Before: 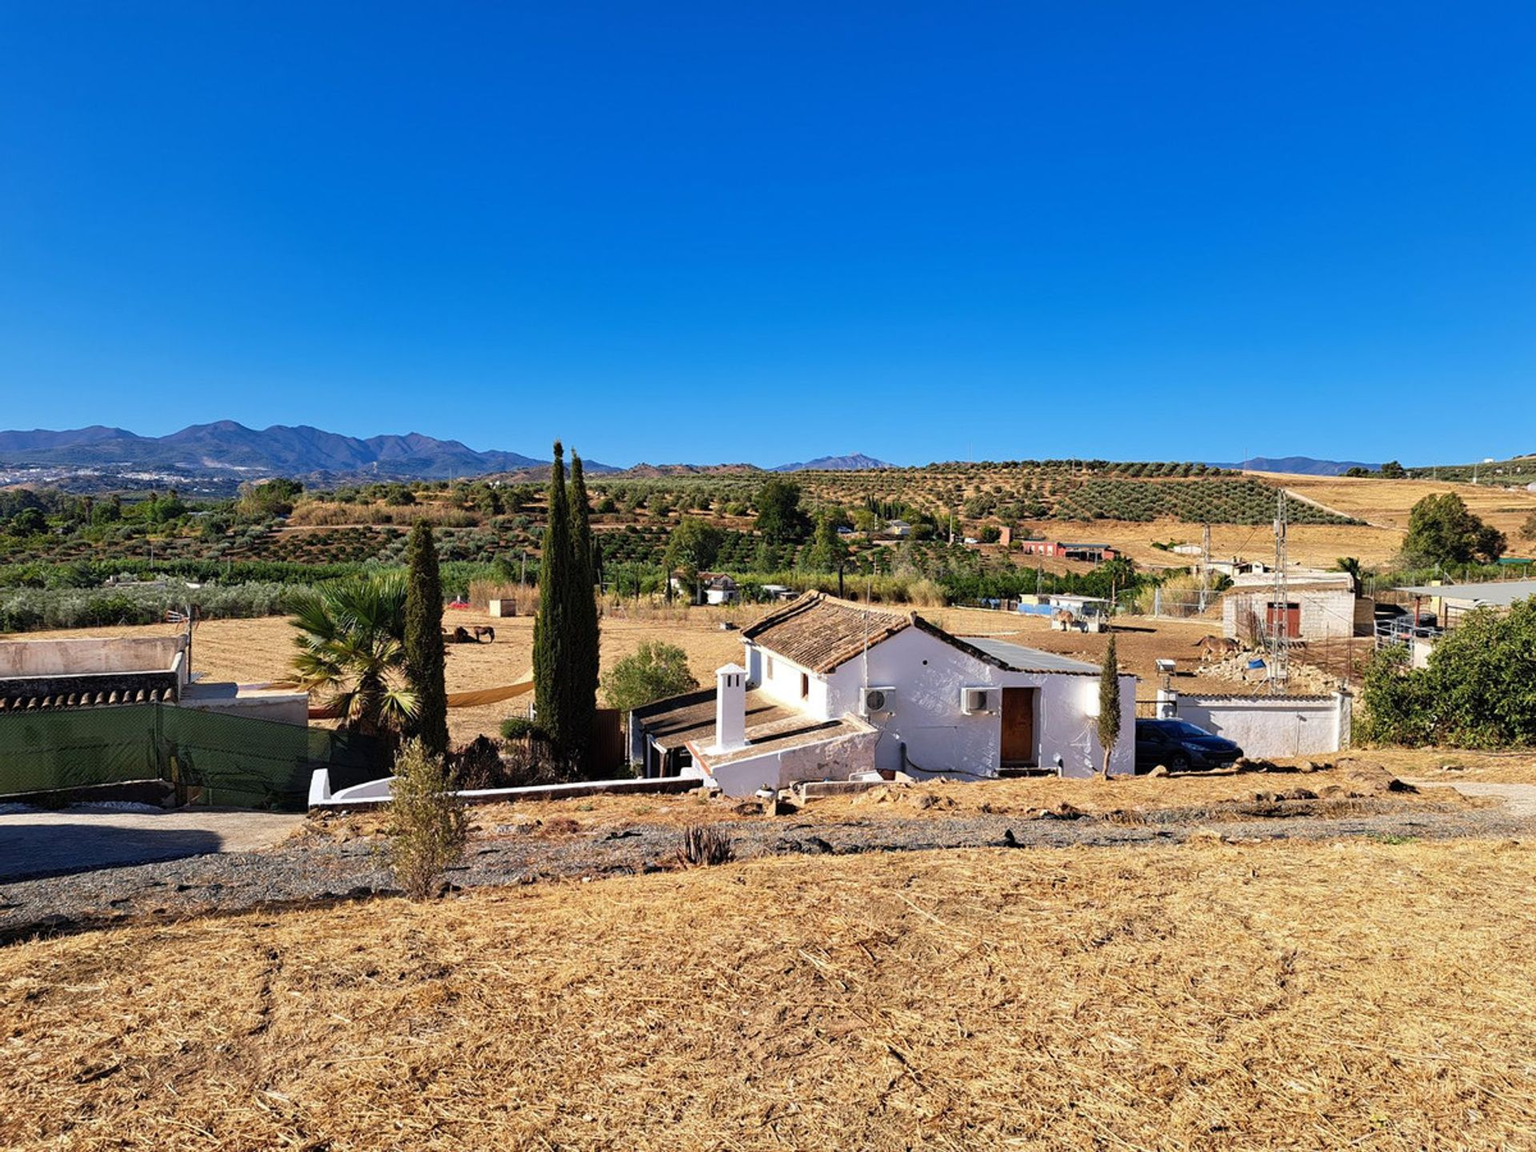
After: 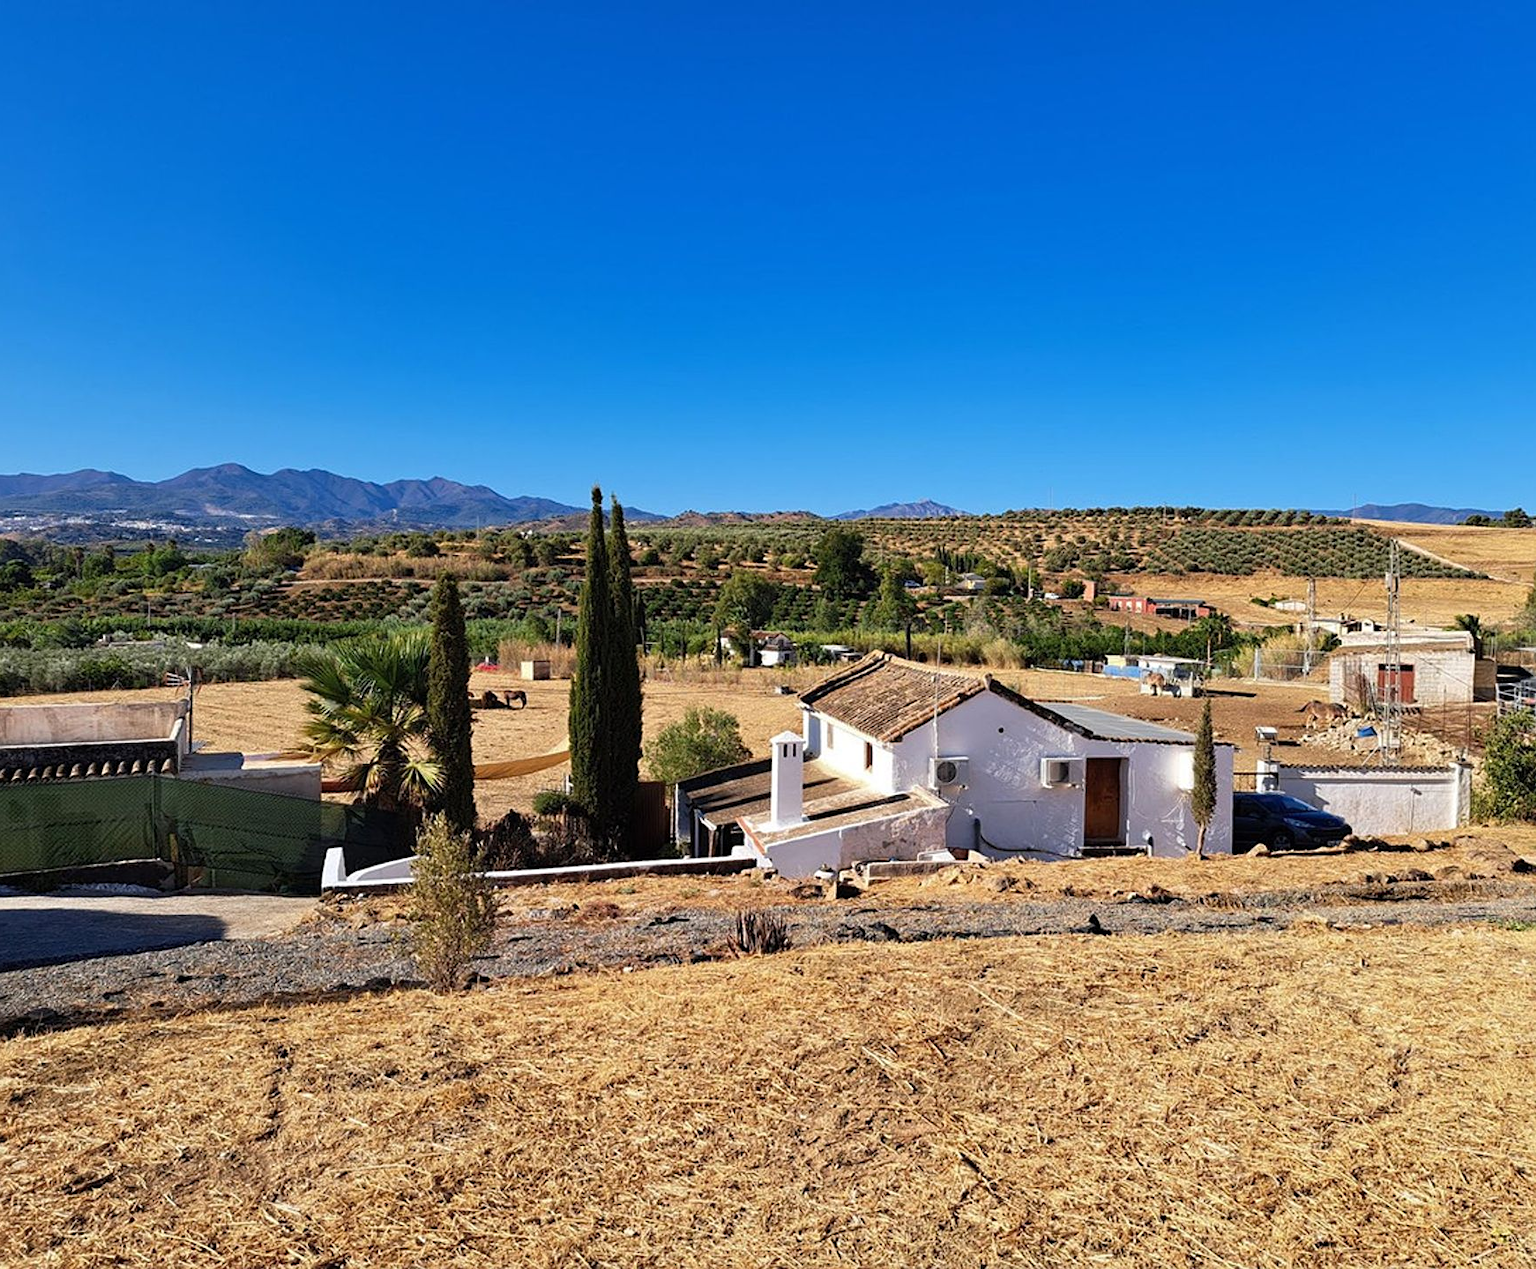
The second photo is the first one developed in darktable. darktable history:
sharpen: amount 0.215
crop and rotate: left 1.111%, right 8.127%
